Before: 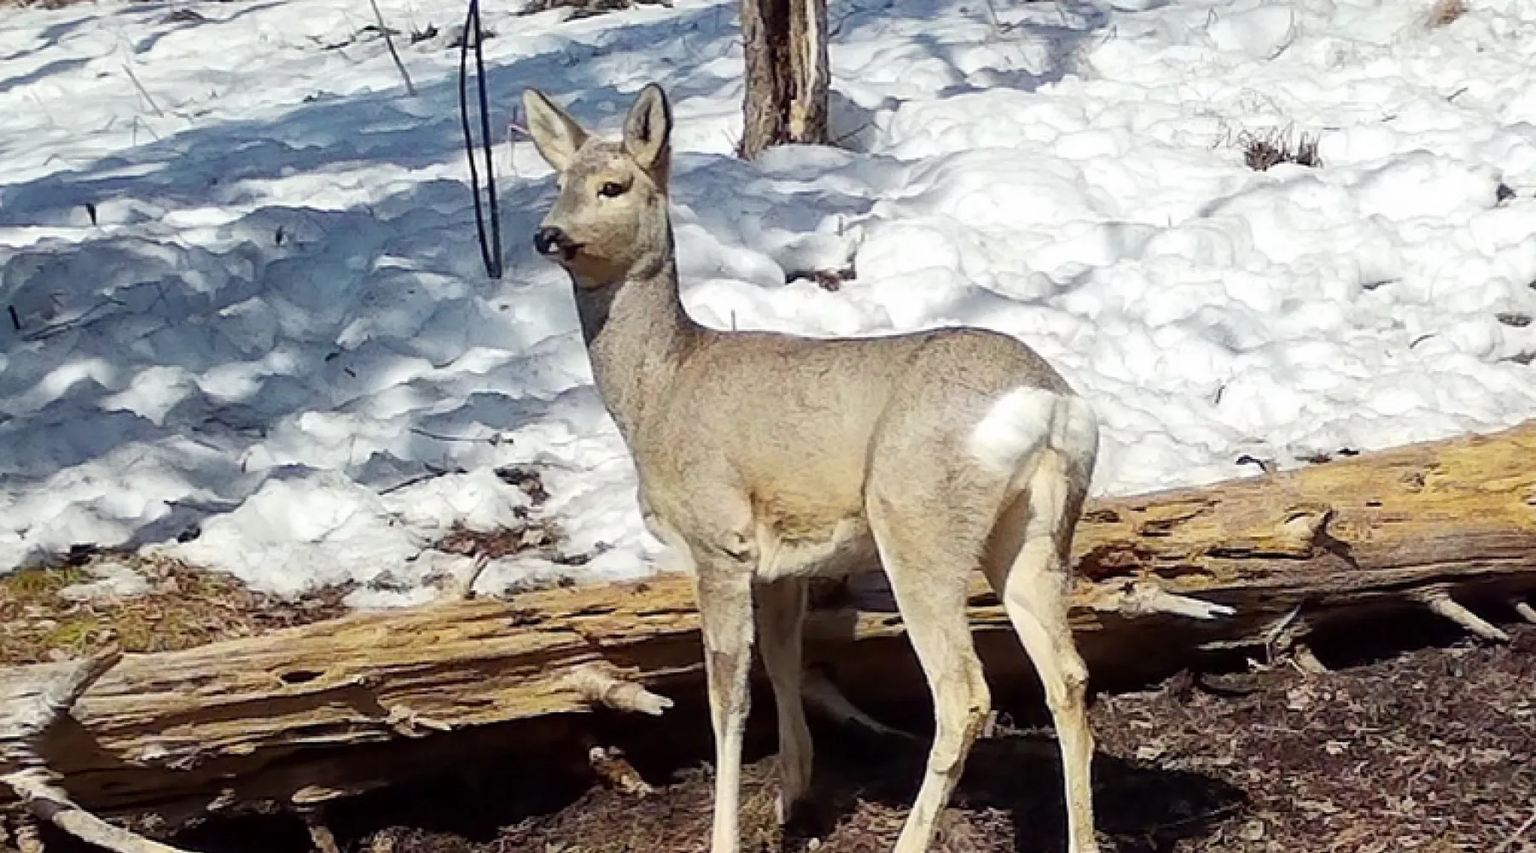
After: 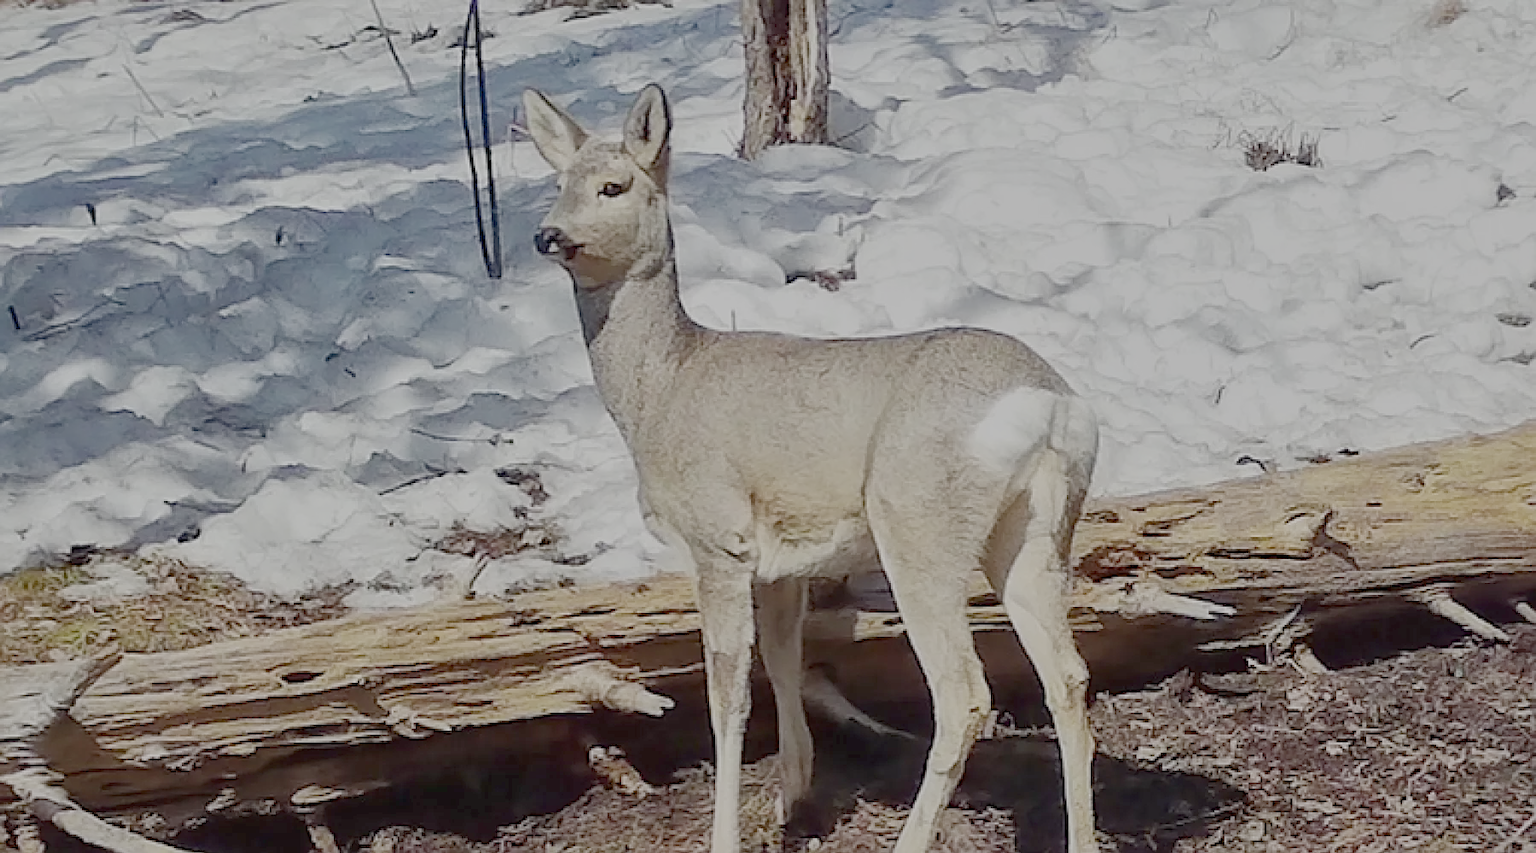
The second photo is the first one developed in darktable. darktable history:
local contrast: mode bilateral grid, contrast 21, coarseness 50, detail 132%, midtone range 0.2
filmic rgb: black relative exposure -13.89 EV, white relative exposure 7.96 EV, hardness 3.73, latitude 49.25%, contrast 0.513, preserve chrominance no, color science v5 (2021)
exposure: black level correction -0.001, exposure 0.544 EV, compensate highlight preservation false
sharpen: amount 0.498
